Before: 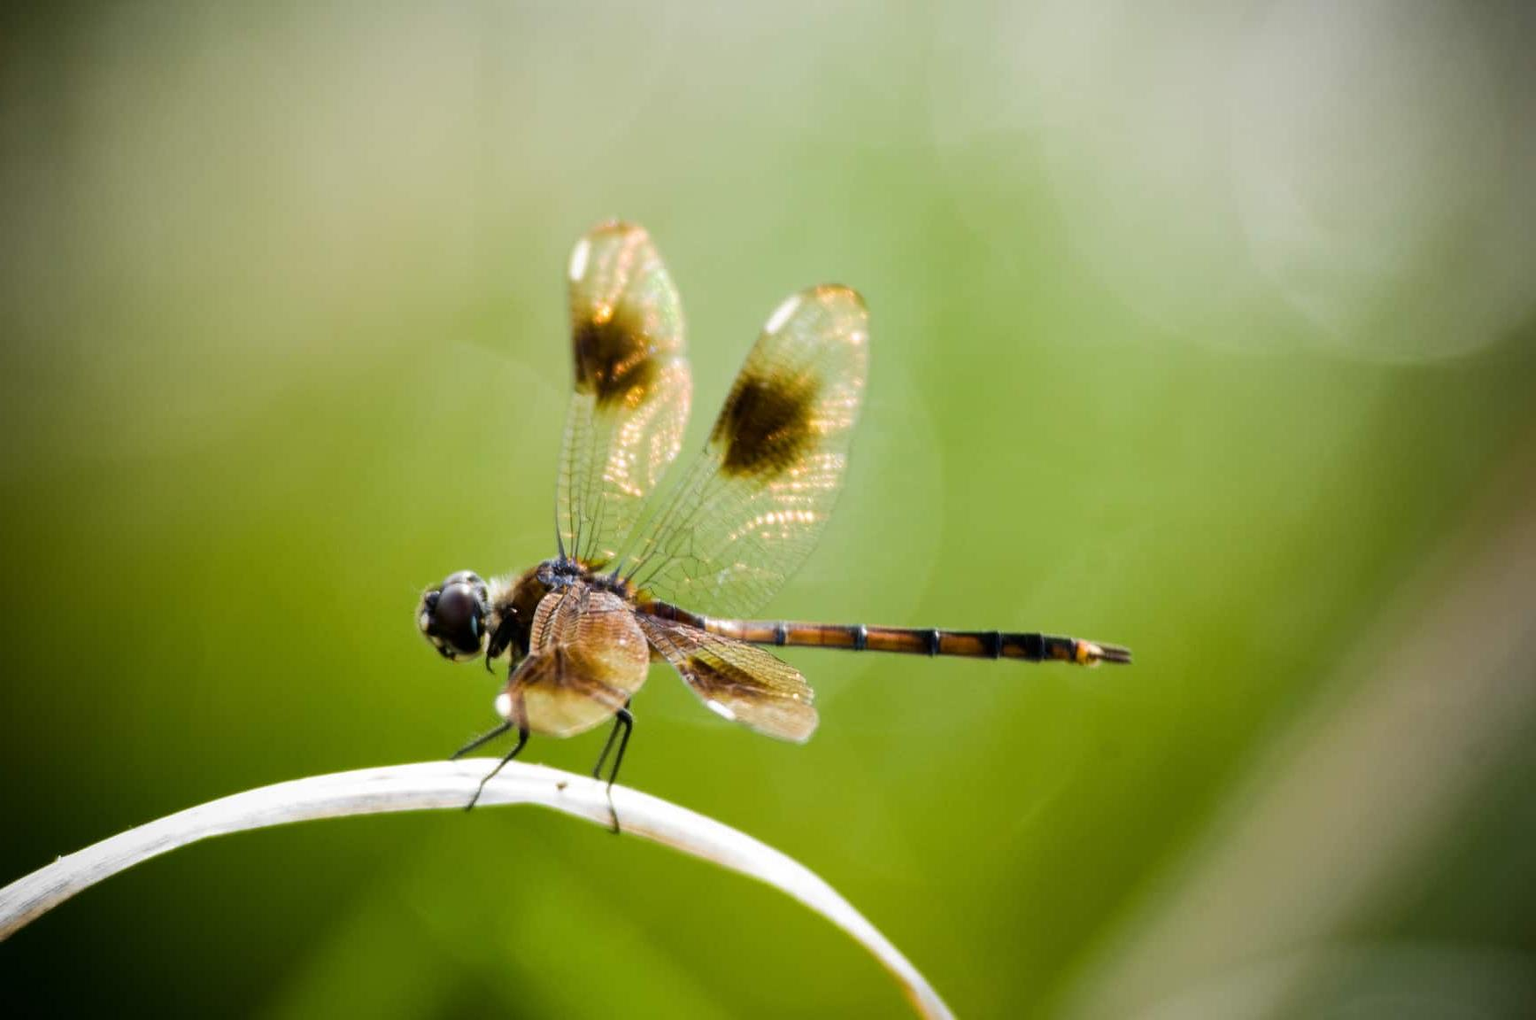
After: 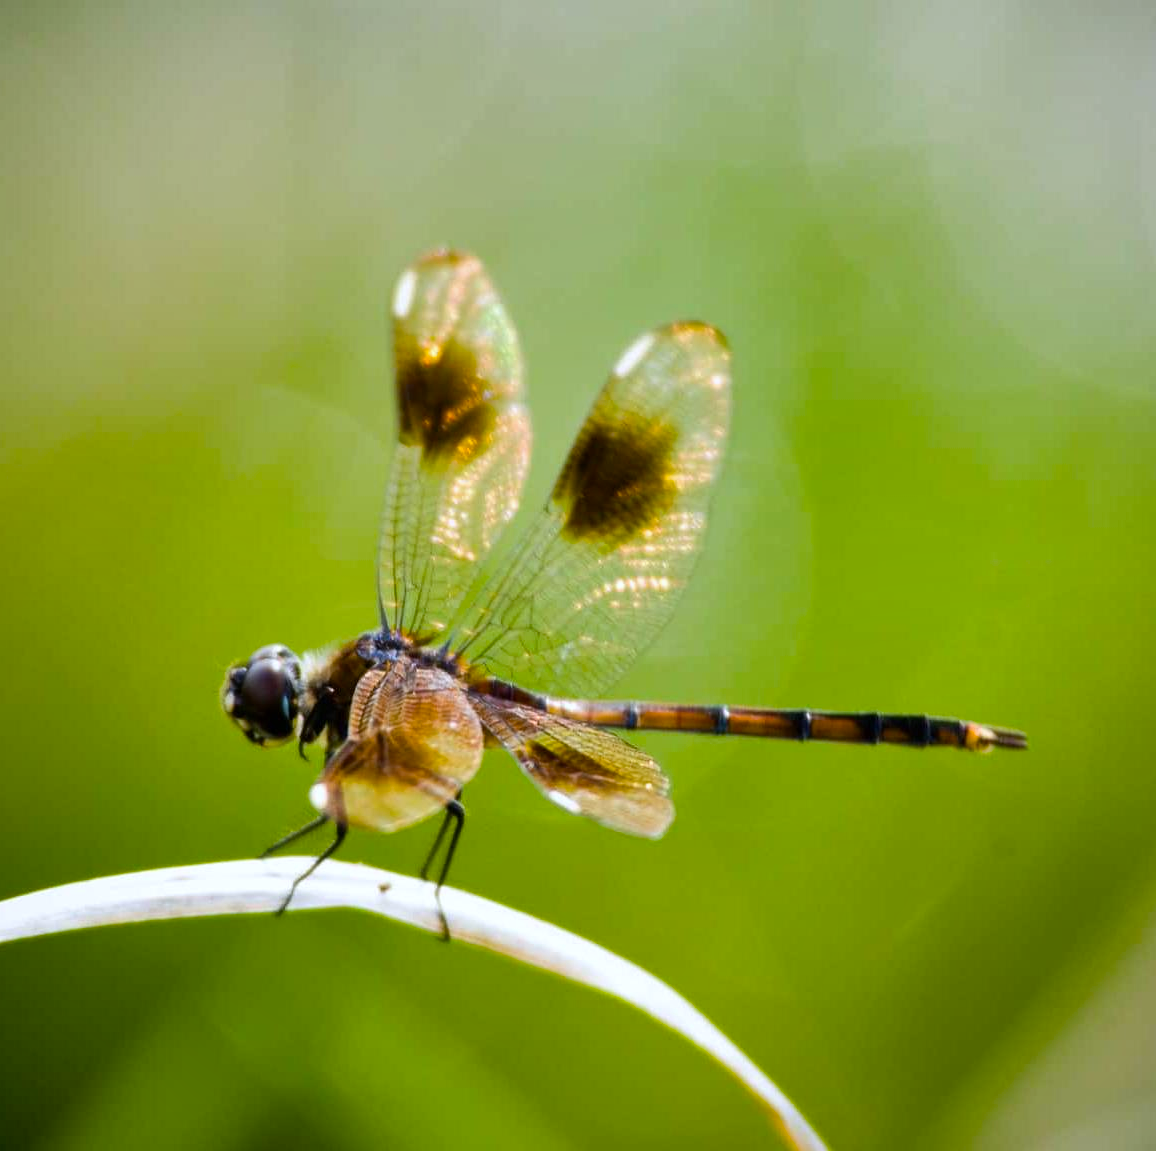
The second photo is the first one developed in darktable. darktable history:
crop and rotate: left 14.436%, right 18.898%
white balance: red 0.976, blue 1.04
shadows and highlights: highlights color adjustment 0%, soften with gaussian
color balance rgb: linear chroma grading › global chroma 33.4%
